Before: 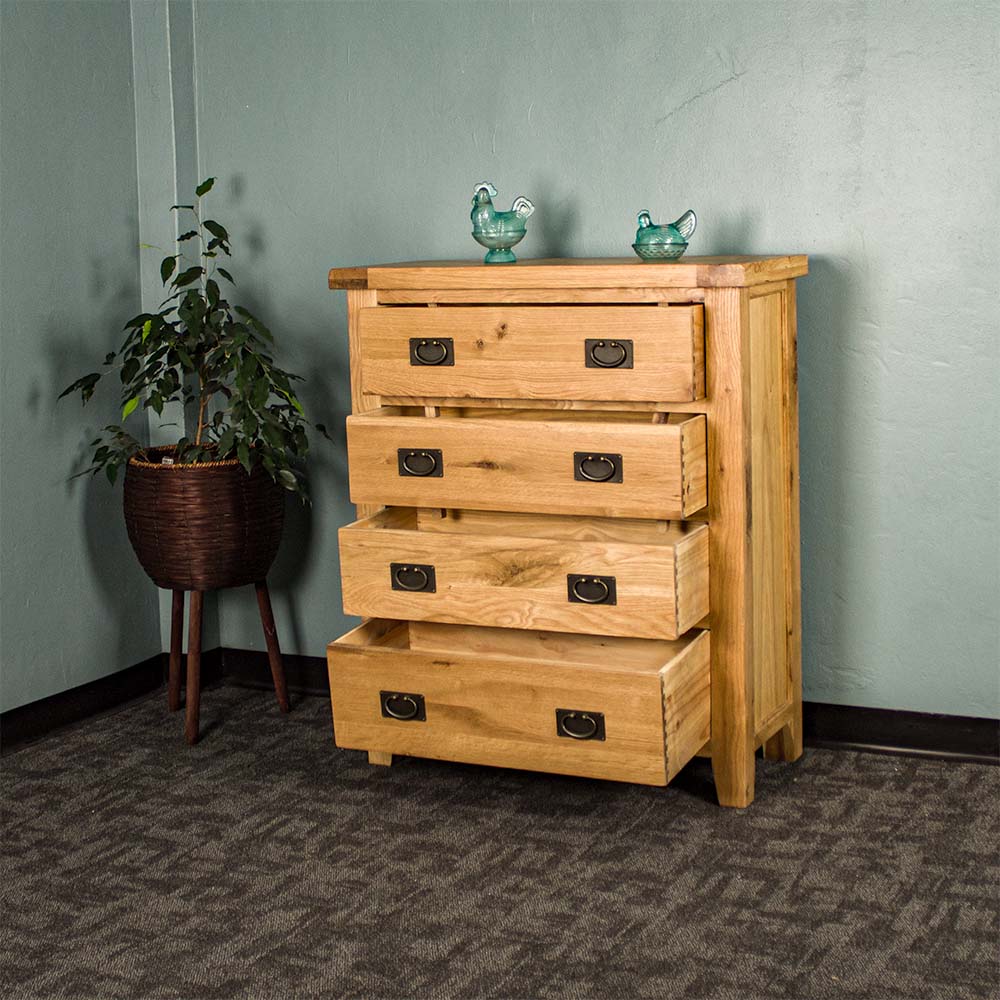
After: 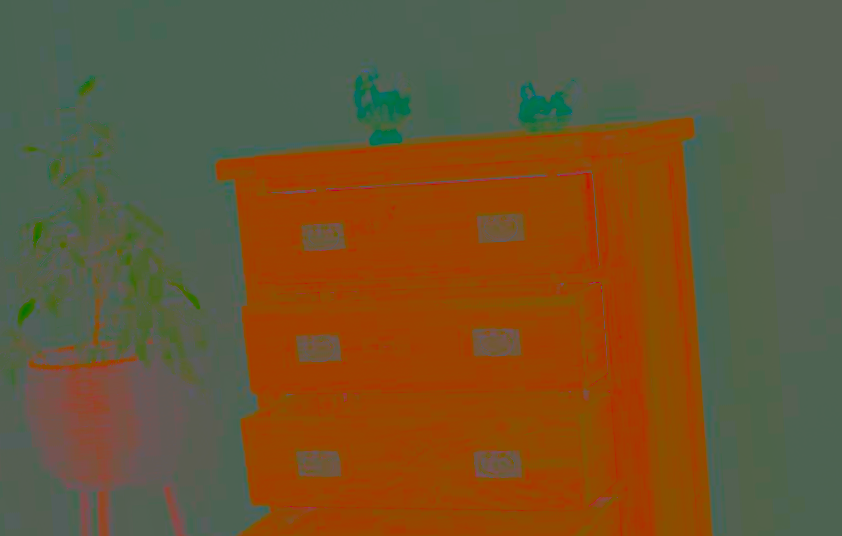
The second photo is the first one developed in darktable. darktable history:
exposure: black level correction 0, exposure 0.5 EV, compensate exposure bias true, compensate highlight preservation false
contrast brightness saturation: contrast -0.99, brightness -0.17, saturation 0.75
rotate and perspective: rotation -3.52°, crop left 0.036, crop right 0.964, crop top 0.081, crop bottom 0.919
crop and rotate: left 9.345%, top 7.22%, right 4.982%, bottom 32.331%
